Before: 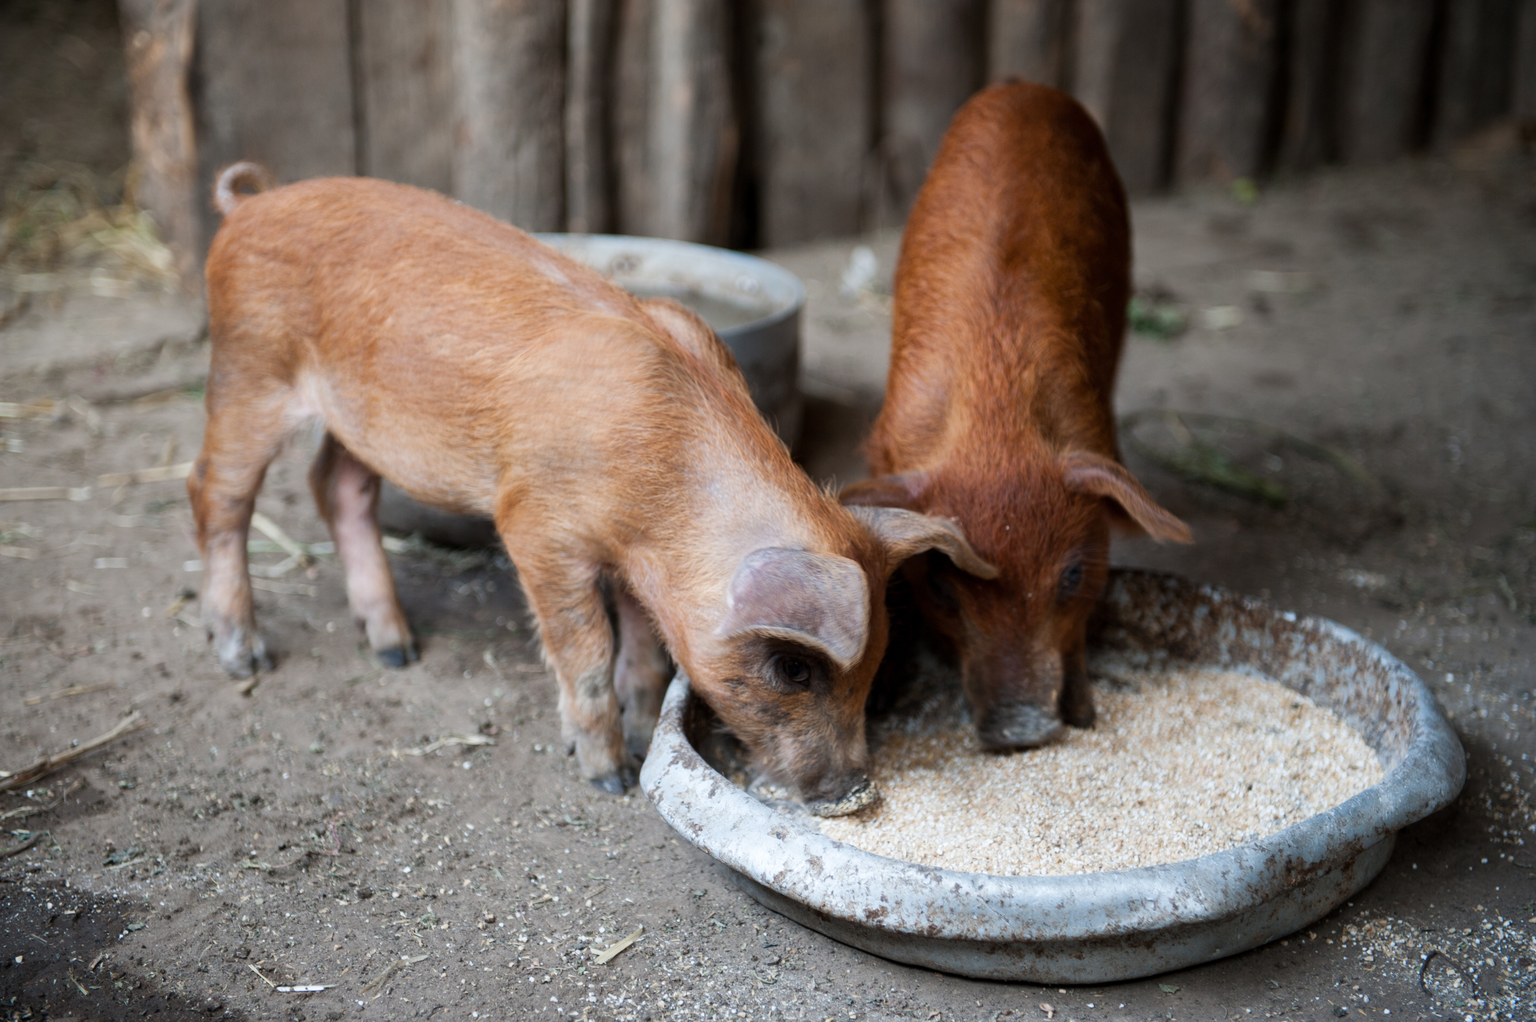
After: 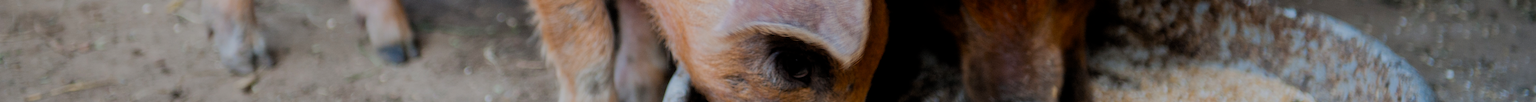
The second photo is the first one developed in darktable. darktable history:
crop and rotate: top 59.084%, bottom 30.916%
filmic rgb: black relative exposure -8.79 EV, white relative exposure 4.98 EV, threshold 6 EV, target black luminance 0%, hardness 3.77, latitude 66.34%, contrast 0.822, highlights saturation mix 10%, shadows ↔ highlights balance 20%, add noise in highlights 0.1, color science v4 (2020), iterations of high-quality reconstruction 0, type of noise poissonian, enable highlight reconstruction true
exposure: exposure -0.064 EV, compensate highlight preservation false
